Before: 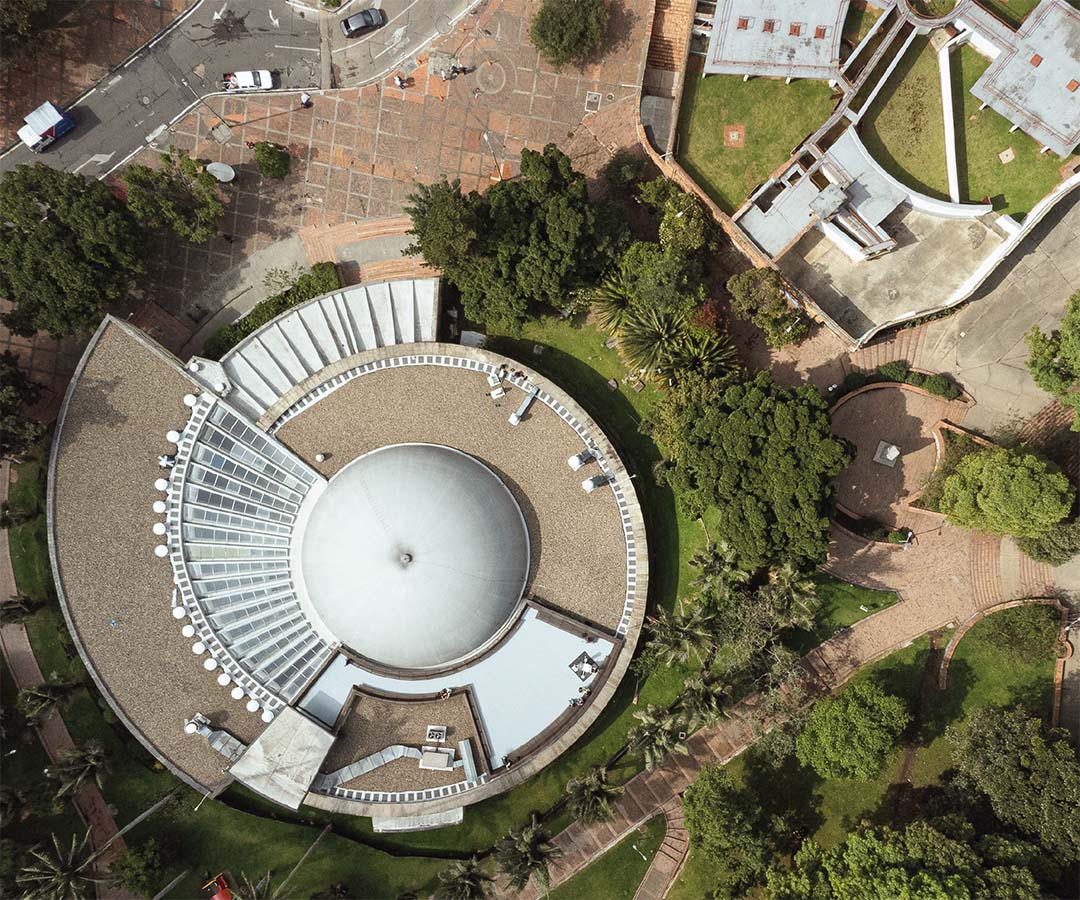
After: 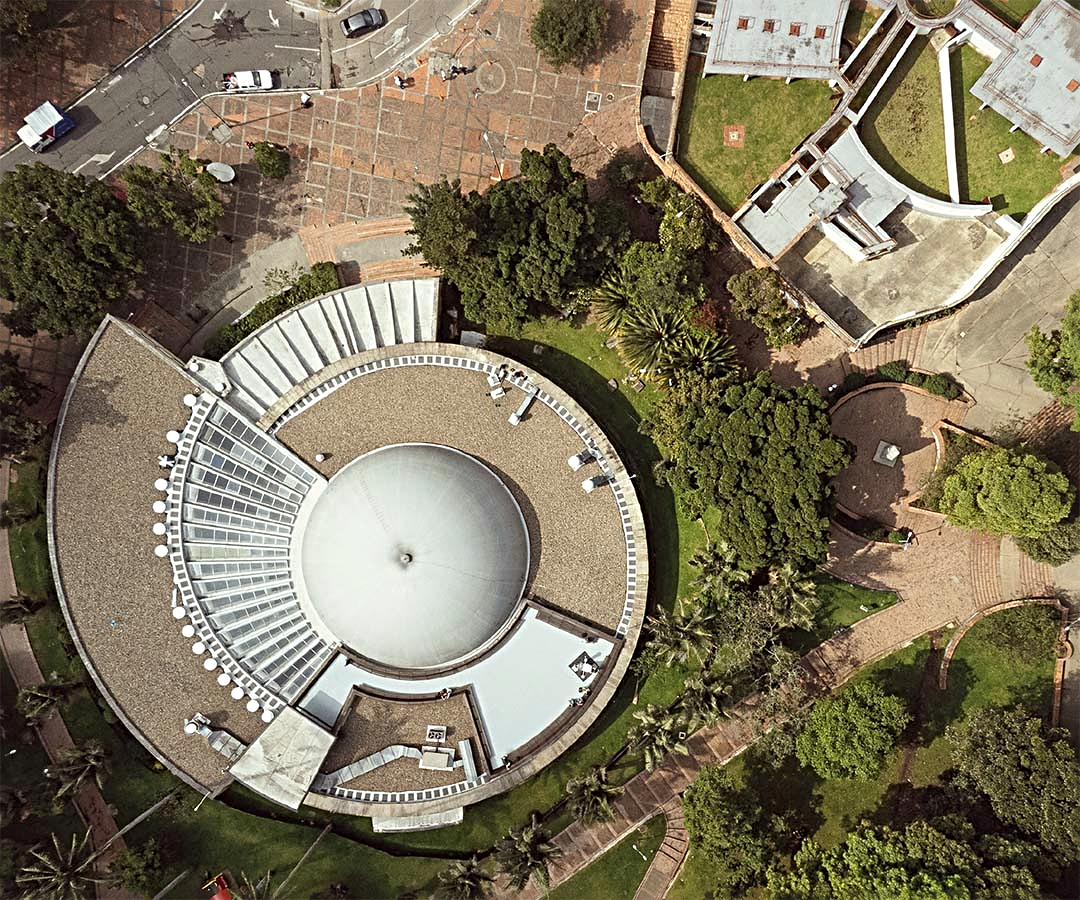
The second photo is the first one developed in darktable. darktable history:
sharpen: radius 4
color correction: highlights a* -0.95, highlights b* 4.5, shadows a* 3.55
